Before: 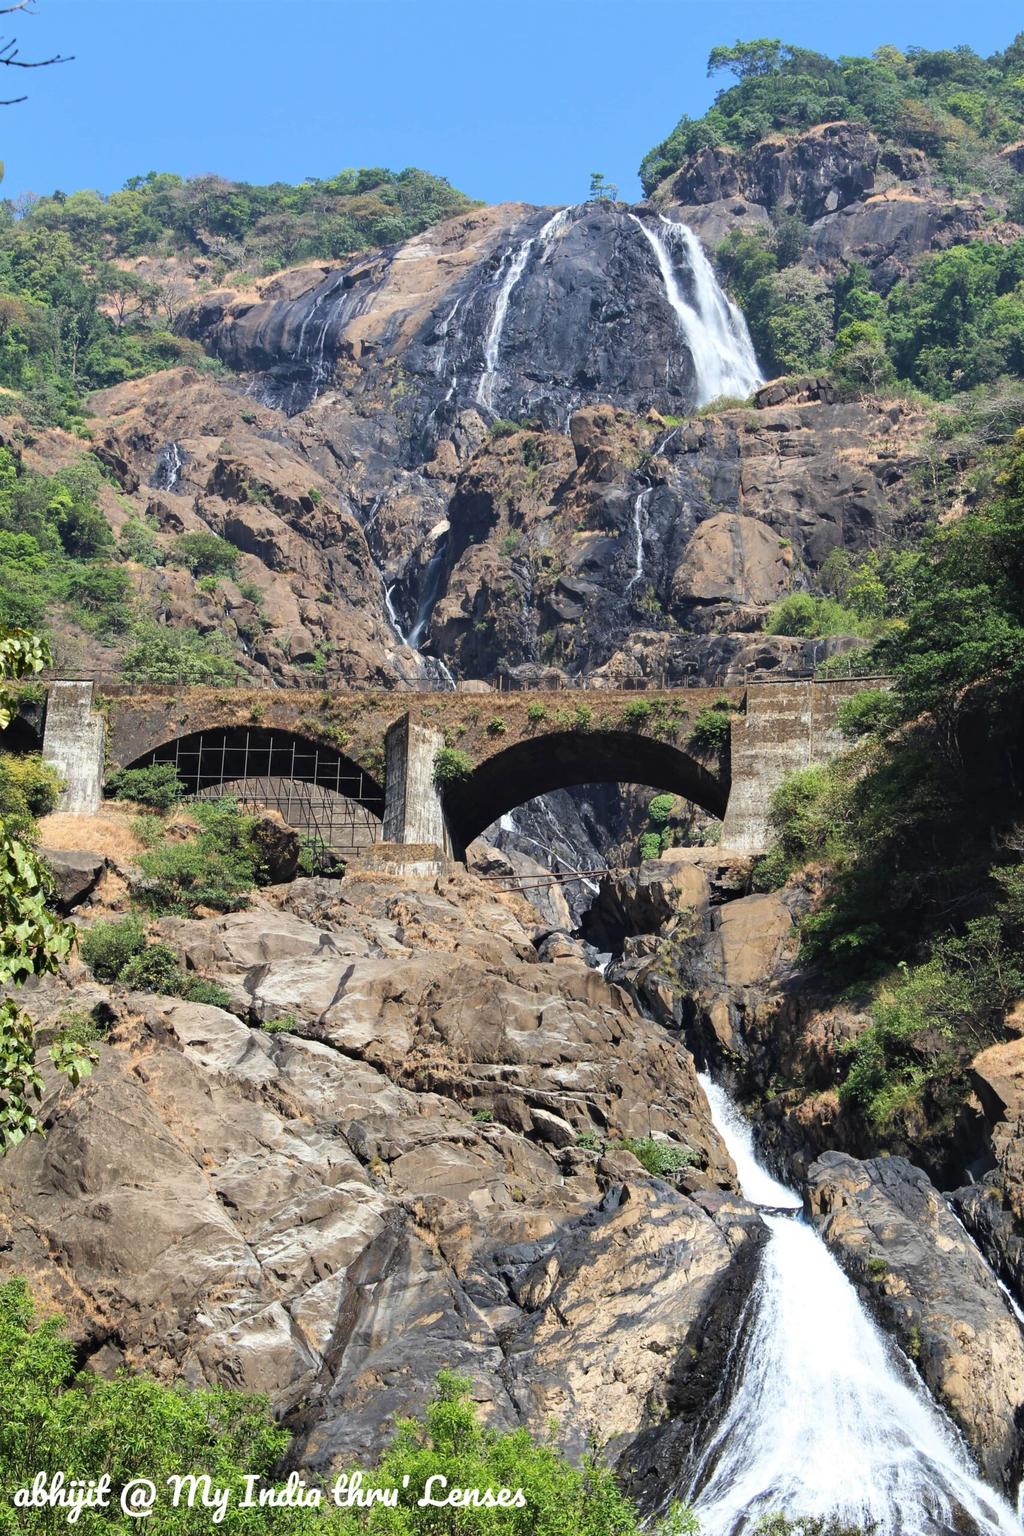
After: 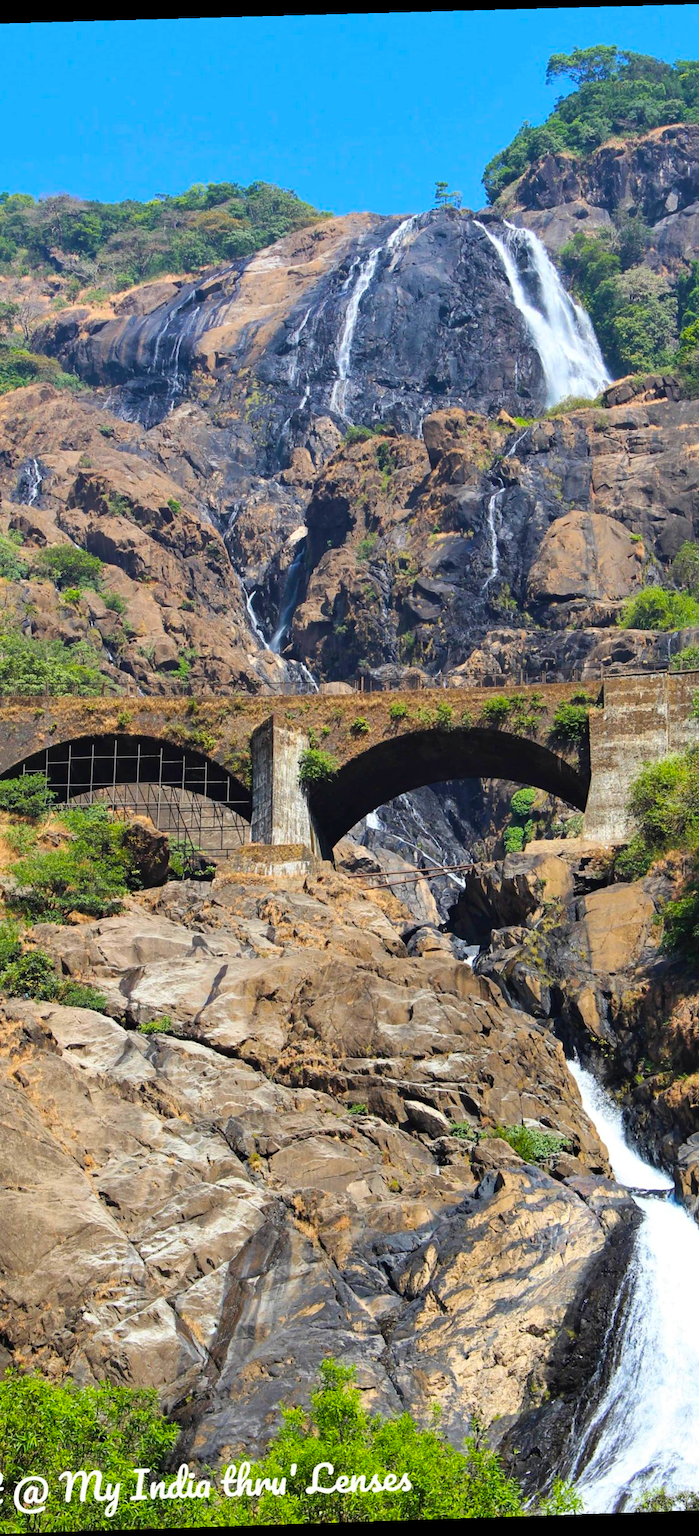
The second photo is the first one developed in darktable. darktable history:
crop and rotate: left 14.385%, right 18.948%
color balance rgb: linear chroma grading › global chroma 15%, perceptual saturation grading › global saturation 30%
rotate and perspective: rotation -1.77°, lens shift (horizontal) 0.004, automatic cropping off
